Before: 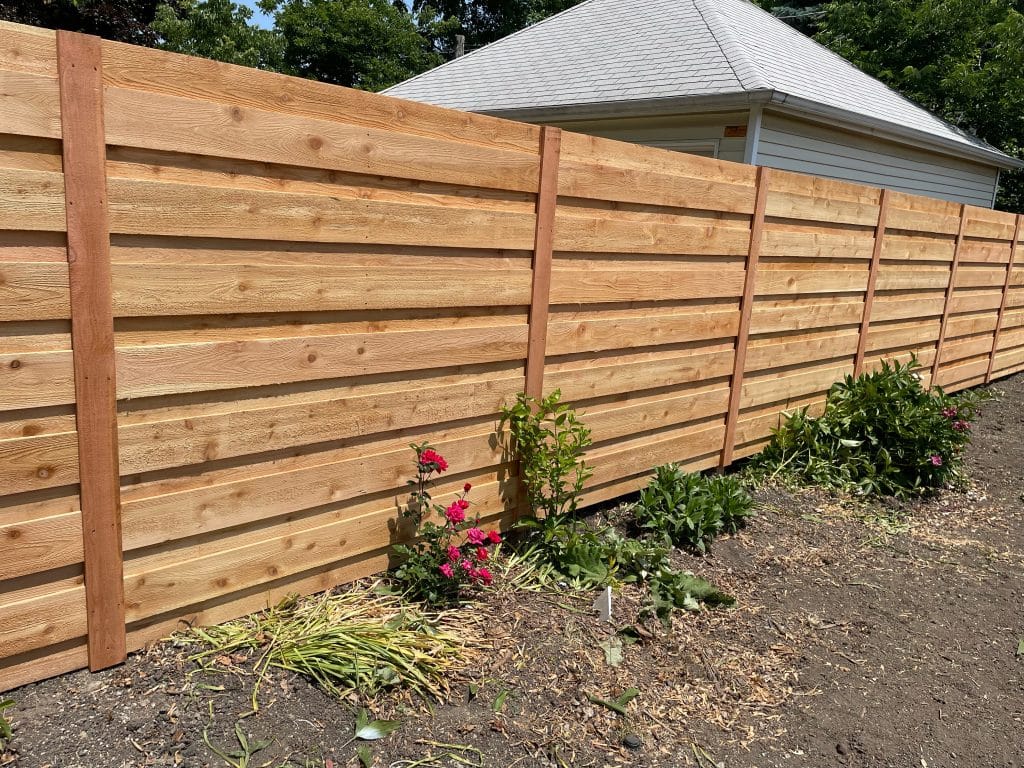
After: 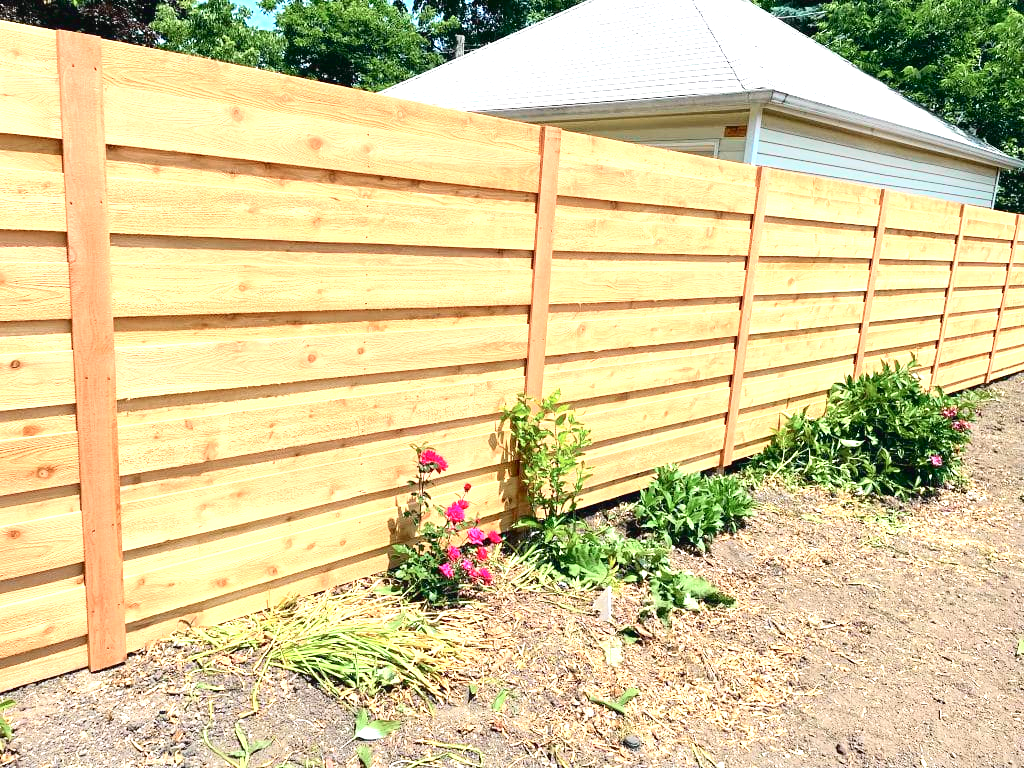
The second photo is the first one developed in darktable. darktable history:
tone curve: curves: ch0 [(0, 0.029) (0.099, 0.082) (0.264, 0.253) (0.447, 0.481) (0.678, 0.721) (0.828, 0.857) (0.992, 0.94)]; ch1 [(0, 0) (0.311, 0.266) (0.411, 0.374) (0.481, 0.458) (0.501, 0.499) (0.514, 0.512) (0.575, 0.577) (0.643, 0.648) (0.682, 0.674) (0.802, 0.812) (1, 1)]; ch2 [(0, 0) (0.259, 0.207) (0.323, 0.311) (0.376, 0.353) (0.463, 0.456) (0.498, 0.498) (0.524, 0.512) (0.574, 0.582) (0.648, 0.653) (0.768, 0.728) (1, 1)], color space Lab, independent channels, preserve colors none
local contrast: mode bilateral grid, contrast 21, coarseness 50, detail 120%, midtone range 0.2
exposure: exposure 2.01 EV, compensate highlight preservation false
